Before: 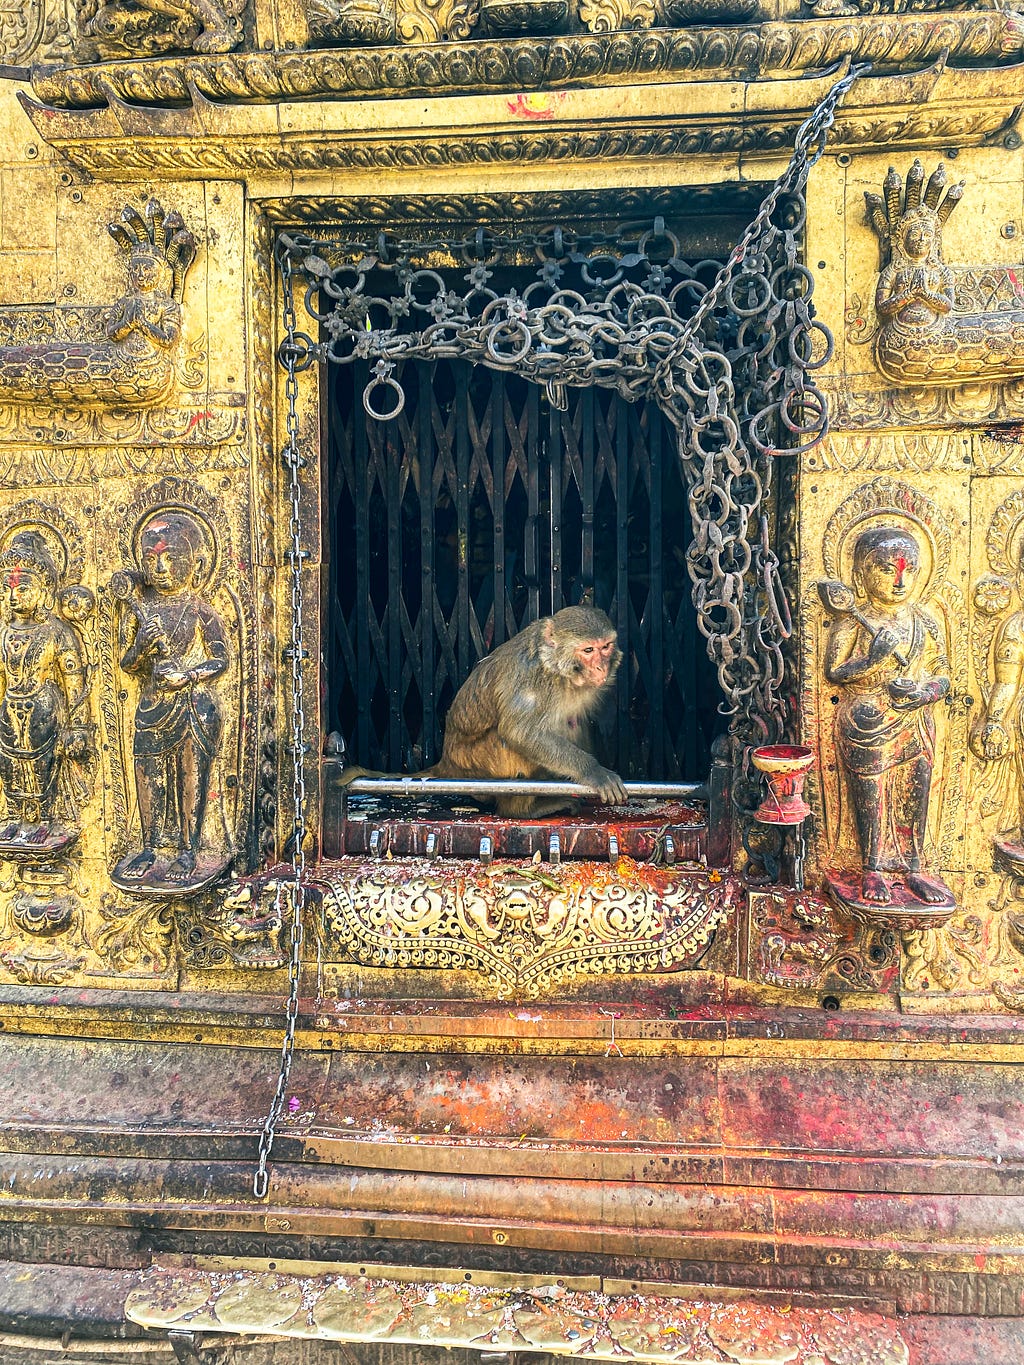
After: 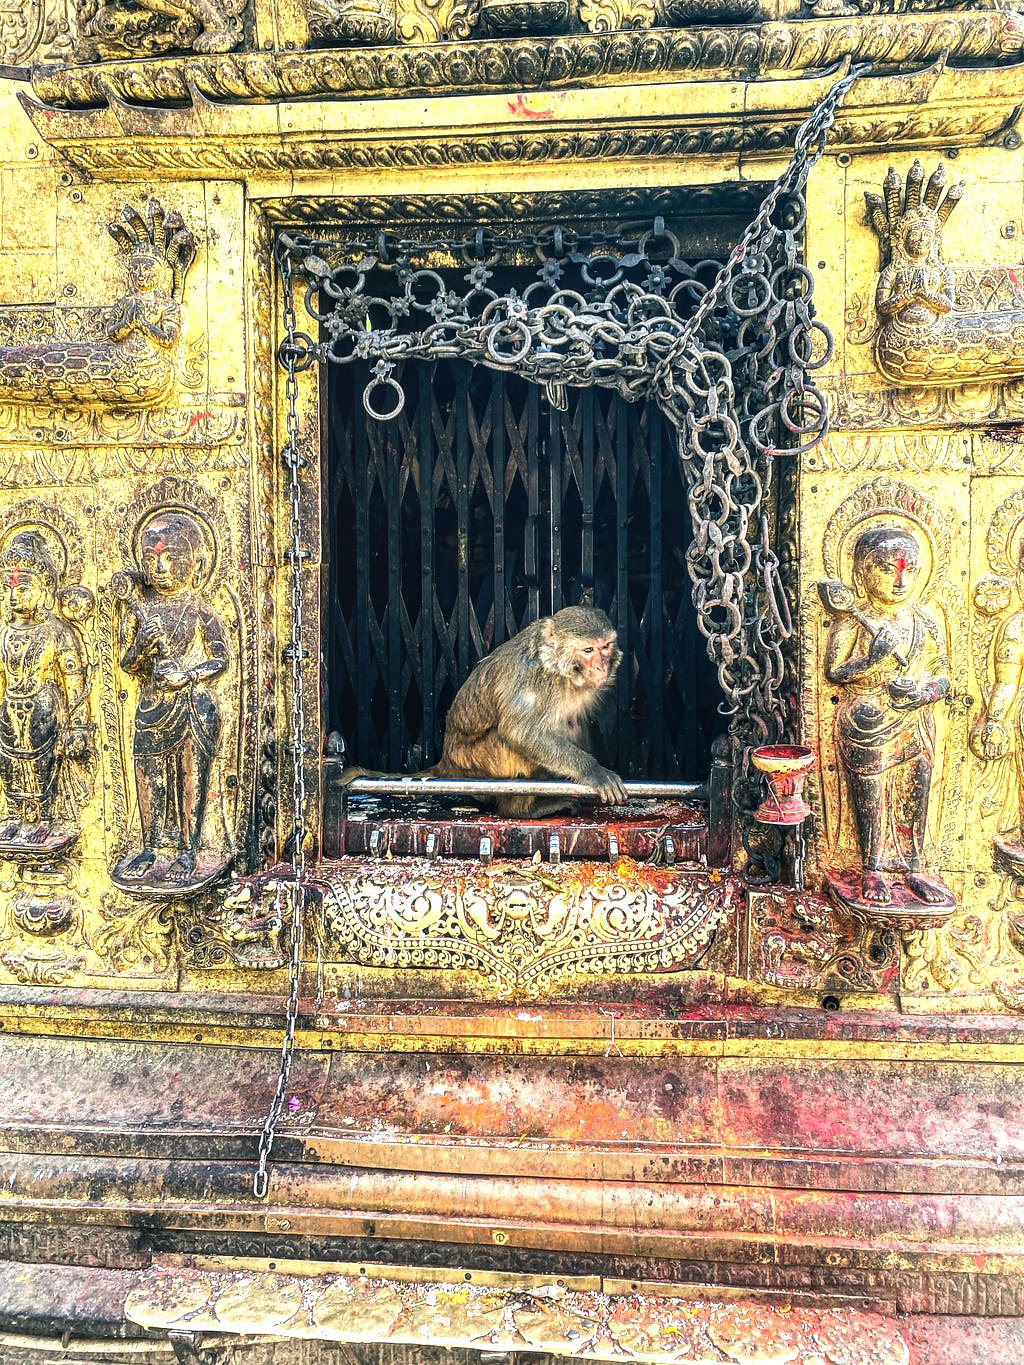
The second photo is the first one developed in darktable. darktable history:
local contrast: on, module defaults
tone equalizer: -8 EV -0.776 EV, -7 EV -0.719 EV, -6 EV -0.625 EV, -5 EV -0.372 EV, -3 EV 0.393 EV, -2 EV 0.6 EV, -1 EV 0.677 EV, +0 EV 0.751 EV, smoothing diameter 2.14%, edges refinement/feathering 17.52, mask exposure compensation -1.57 EV, filter diffusion 5
